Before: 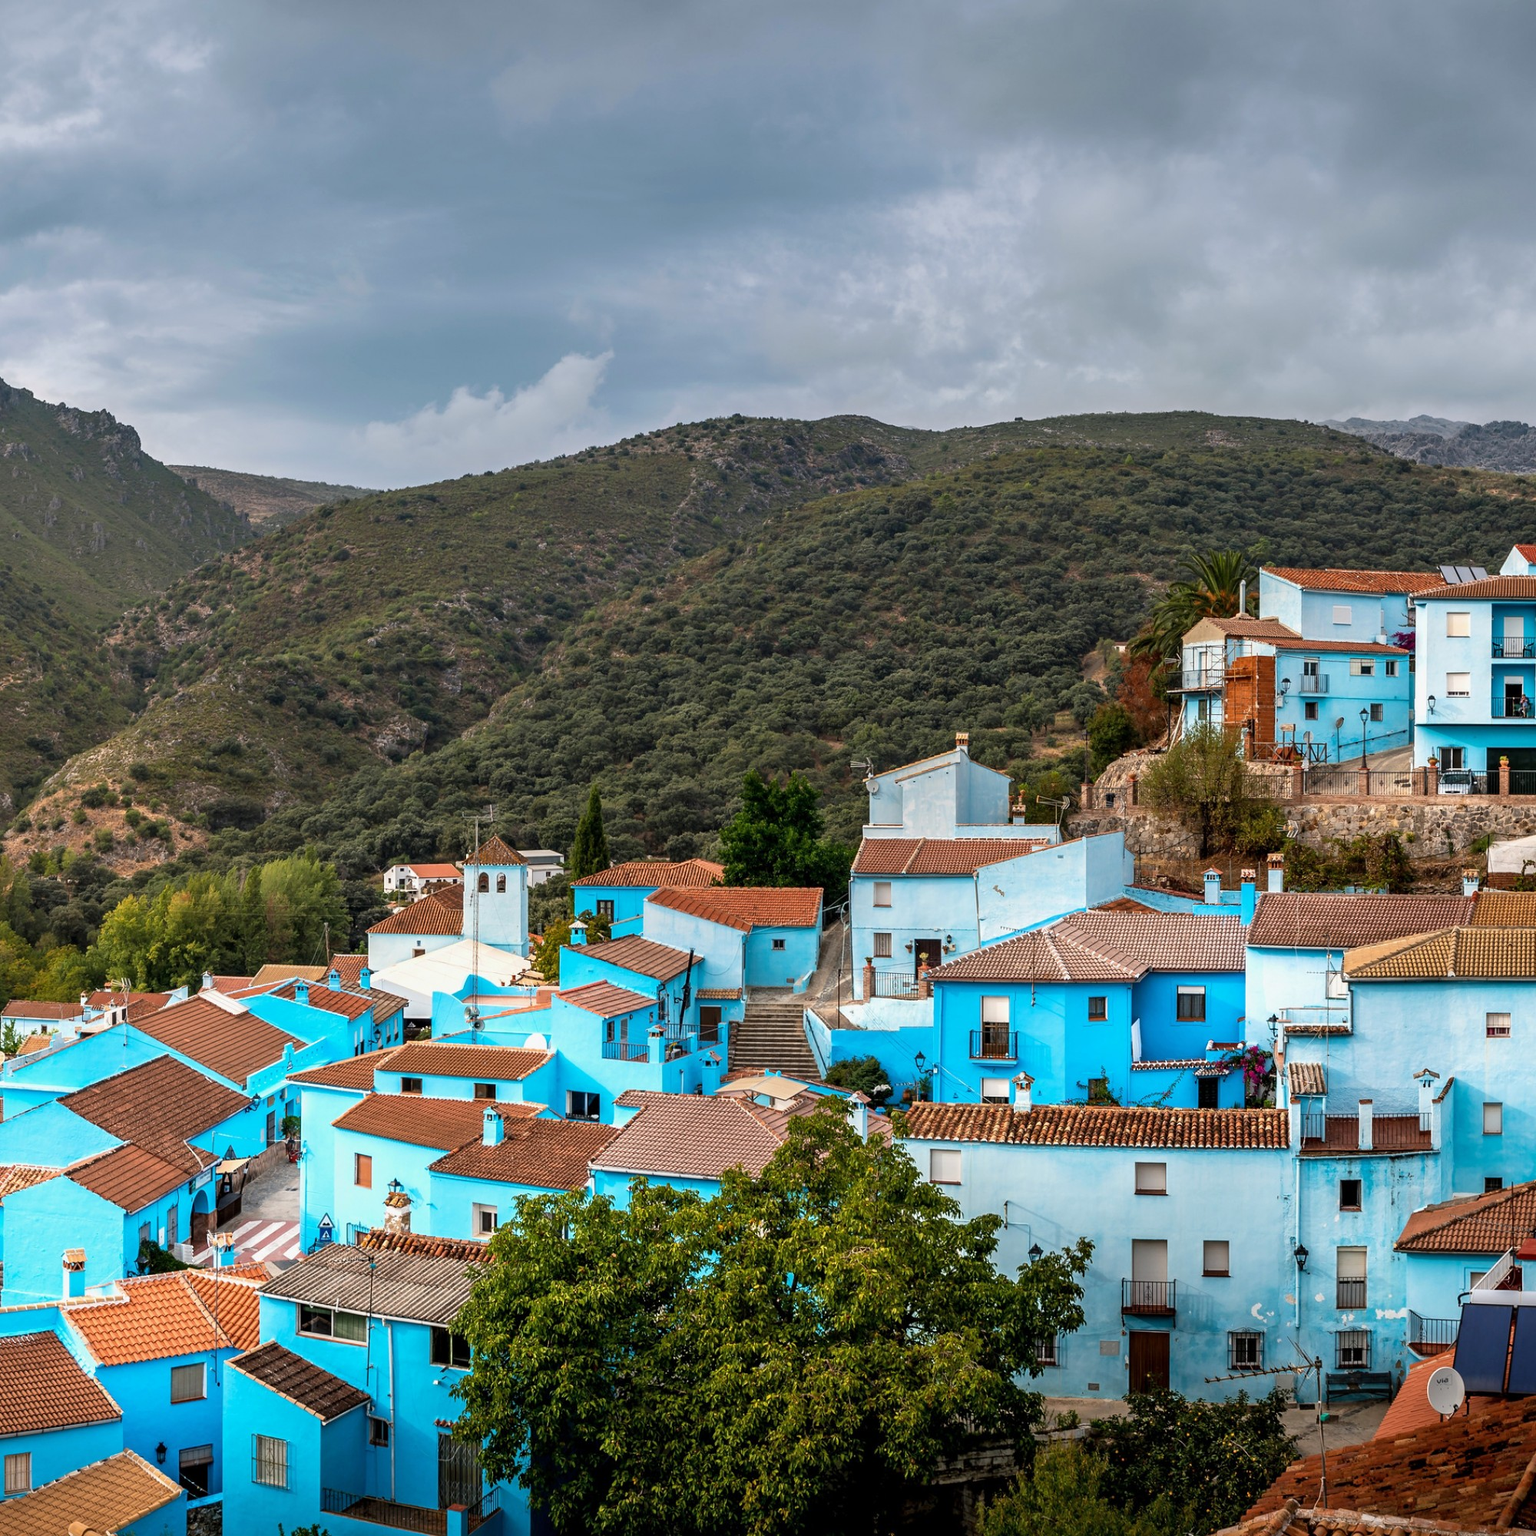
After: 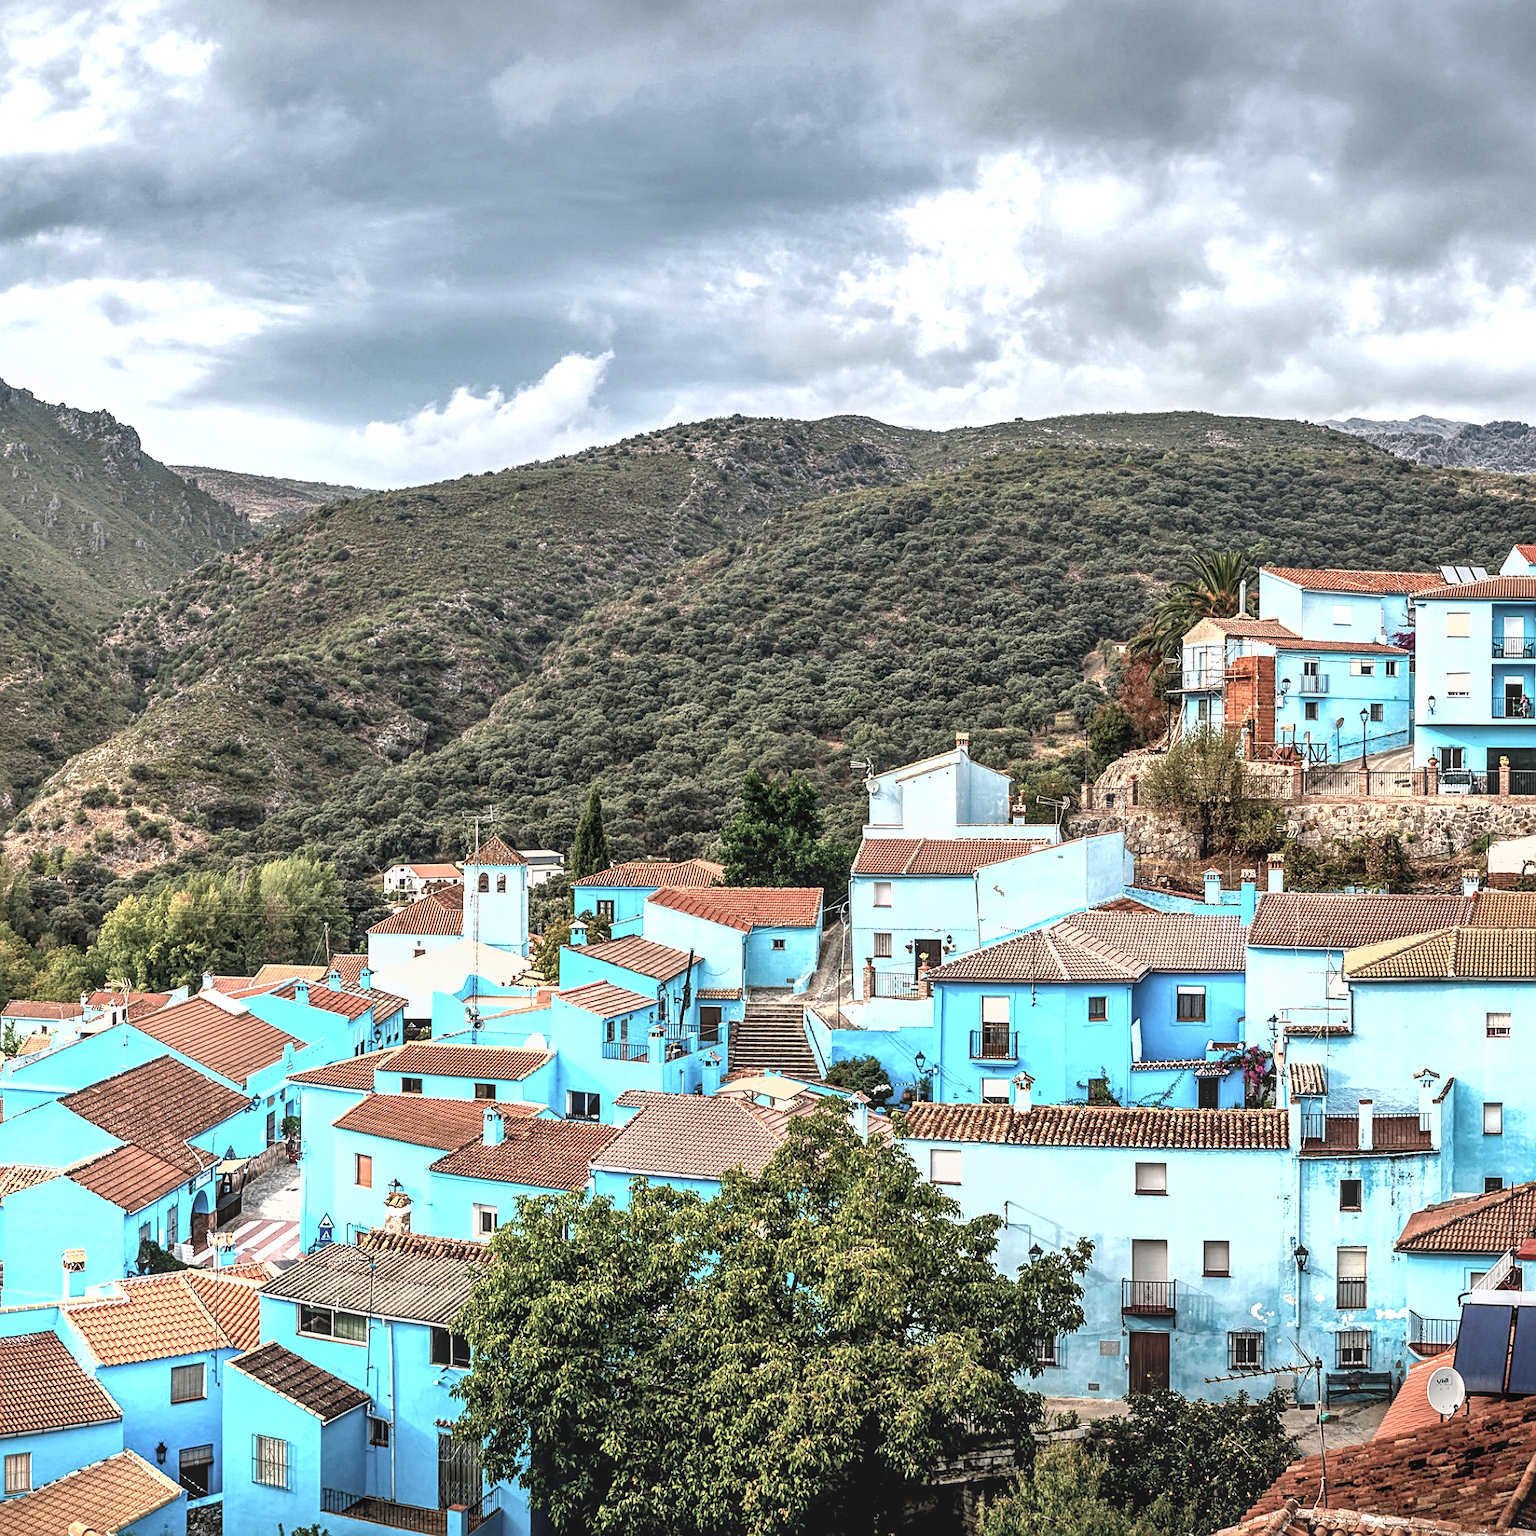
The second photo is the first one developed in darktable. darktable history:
sharpen: on, module defaults
local contrast: highlights 74%, shadows 55%, detail 176%, midtone range 0.207
shadows and highlights: highlights color adjustment 0%, low approximation 0.01, soften with gaussian
exposure: exposure 0.7 EV, compensate highlight preservation false
tone equalizer: -8 EV -0.417 EV, -7 EV -0.389 EV, -6 EV -0.333 EV, -5 EV -0.222 EV, -3 EV 0.222 EV, -2 EV 0.333 EV, -1 EV 0.389 EV, +0 EV 0.417 EV, edges refinement/feathering 500, mask exposure compensation -1.57 EV, preserve details no
color balance: input saturation 100.43%, contrast fulcrum 14.22%, output saturation 70.41%
